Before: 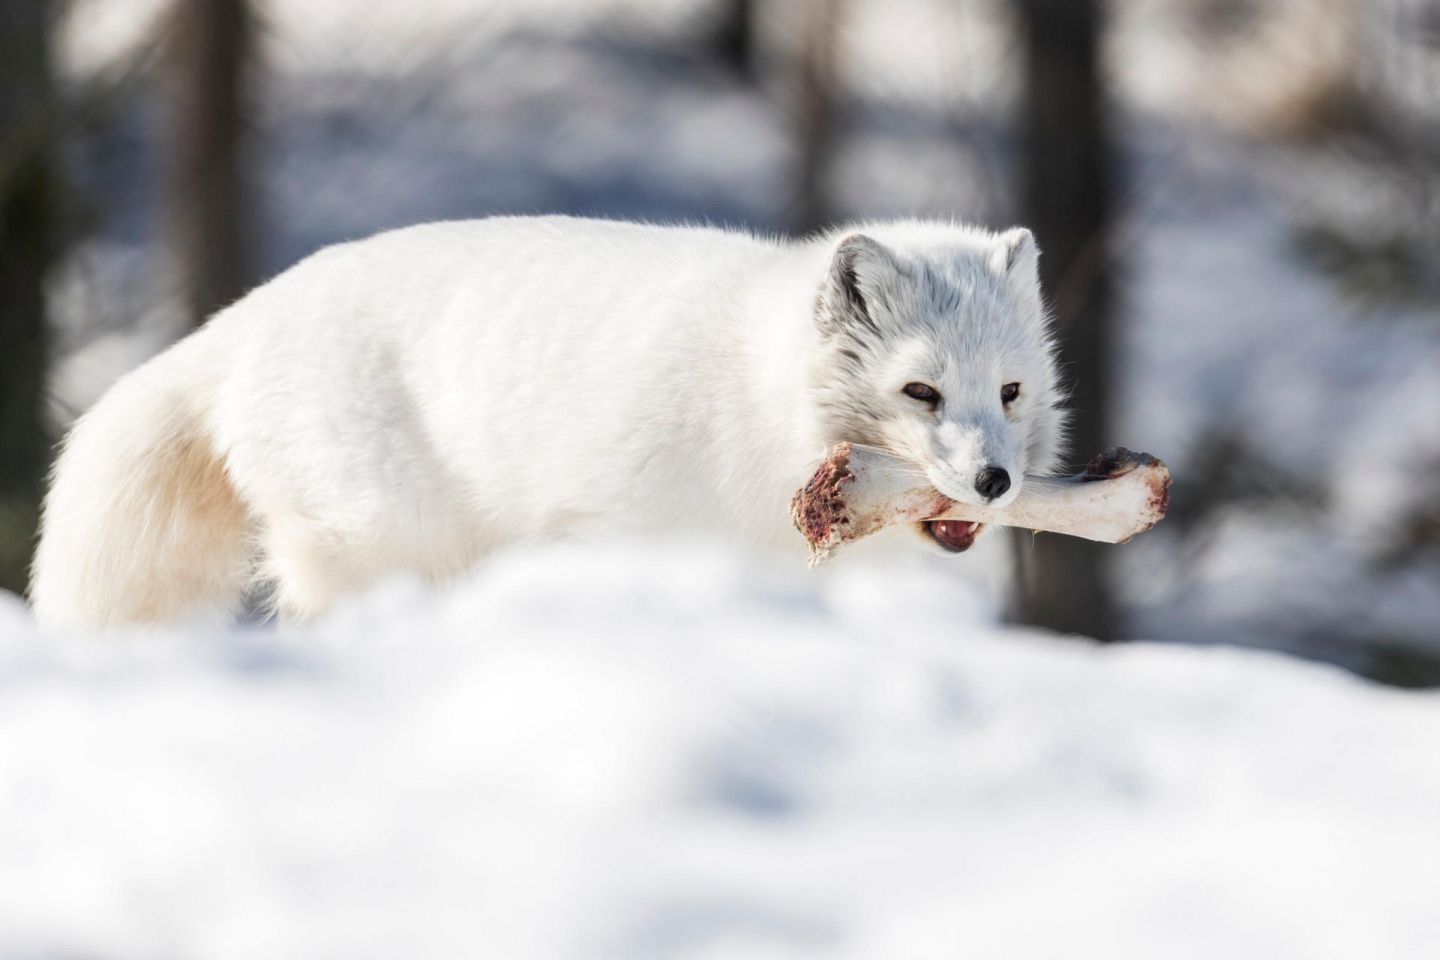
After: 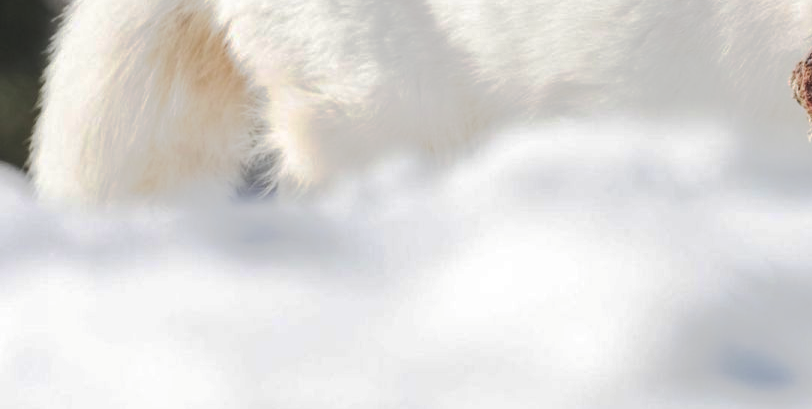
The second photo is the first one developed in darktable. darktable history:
crop: top 44.483%, right 43.593%, bottom 12.892%
tone curve: curves: ch0 [(0, 0) (0.003, 0.096) (0.011, 0.096) (0.025, 0.098) (0.044, 0.099) (0.069, 0.106) (0.1, 0.128) (0.136, 0.153) (0.177, 0.186) (0.224, 0.218) (0.277, 0.265) (0.335, 0.316) (0.399, 0.374) (0.468, 0.445) (0.543, 0.526) (0.623, 0.605) (0.709, 0.681) (0.801, 0.758) (0.898, 0.819) (1, 1)], preserve colors none
